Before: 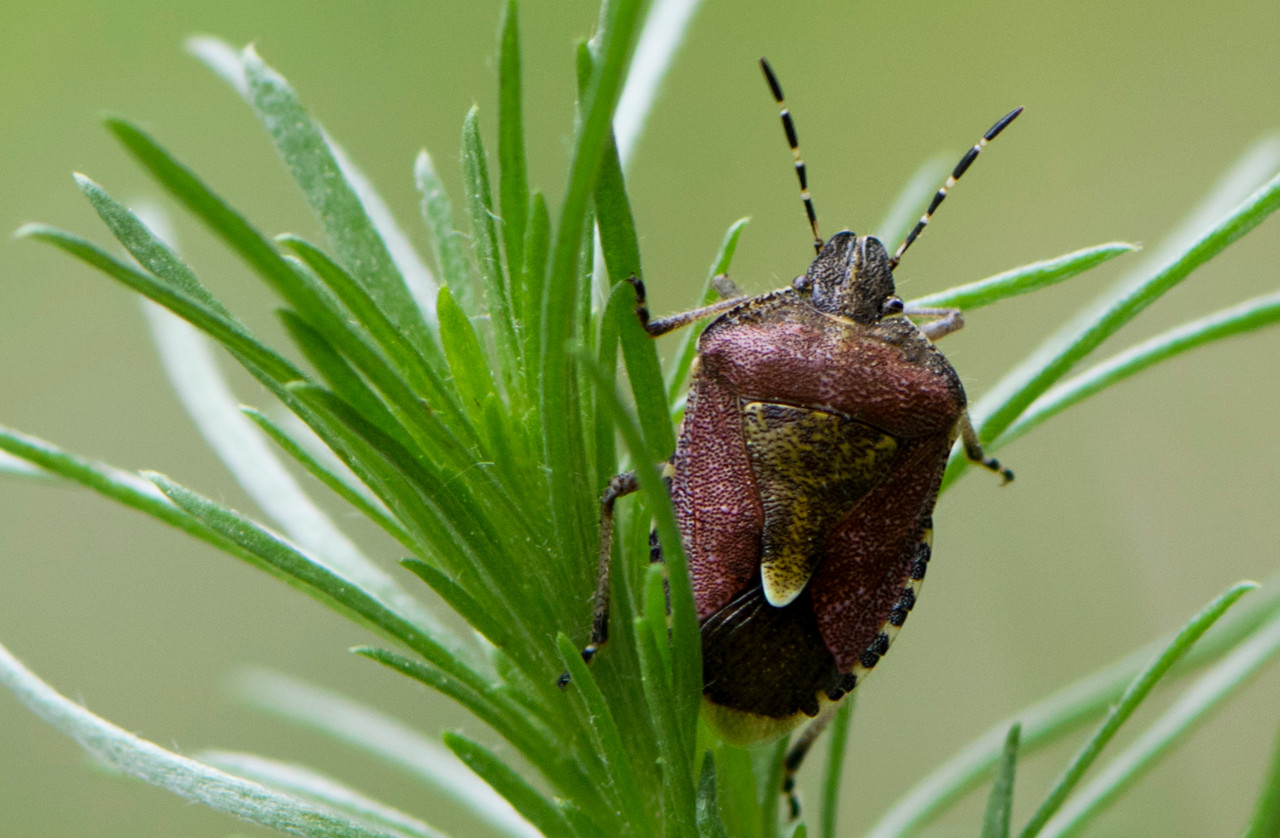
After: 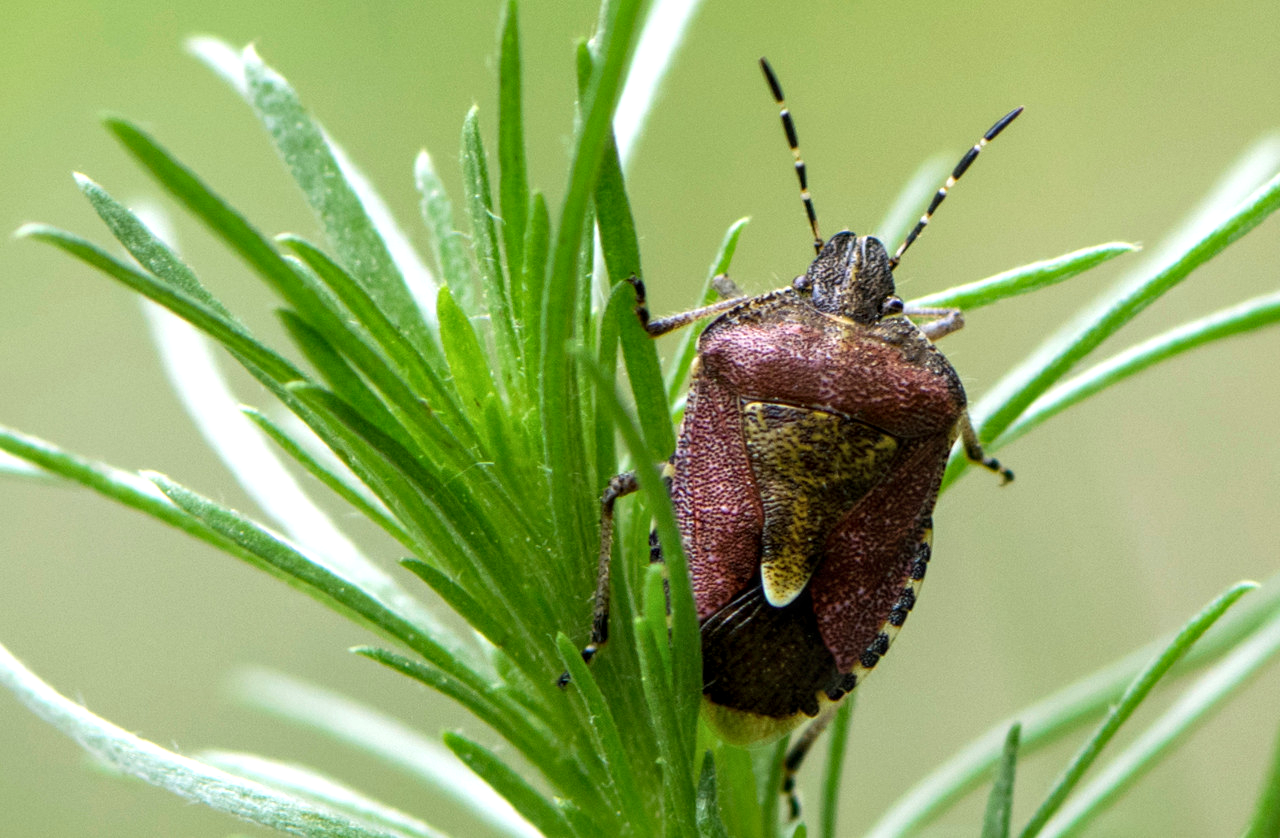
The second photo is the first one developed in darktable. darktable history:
local contrast: on, module defaults
exposure: black level correction 0, exposure 0.499 EV, compensate highlight preservation false
